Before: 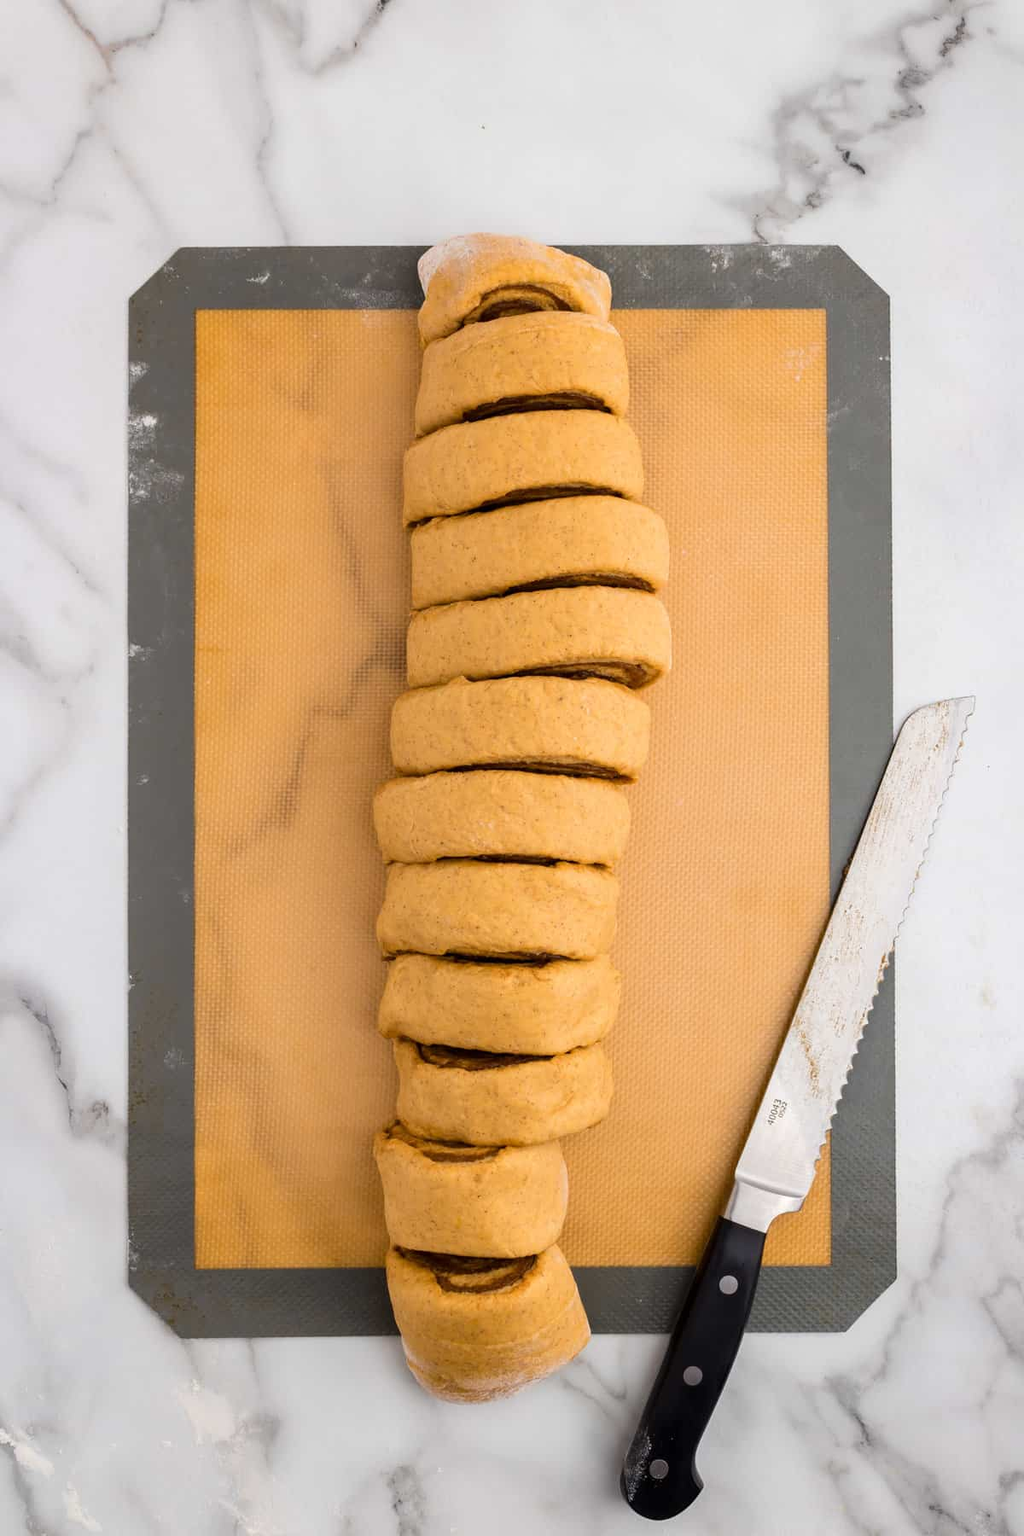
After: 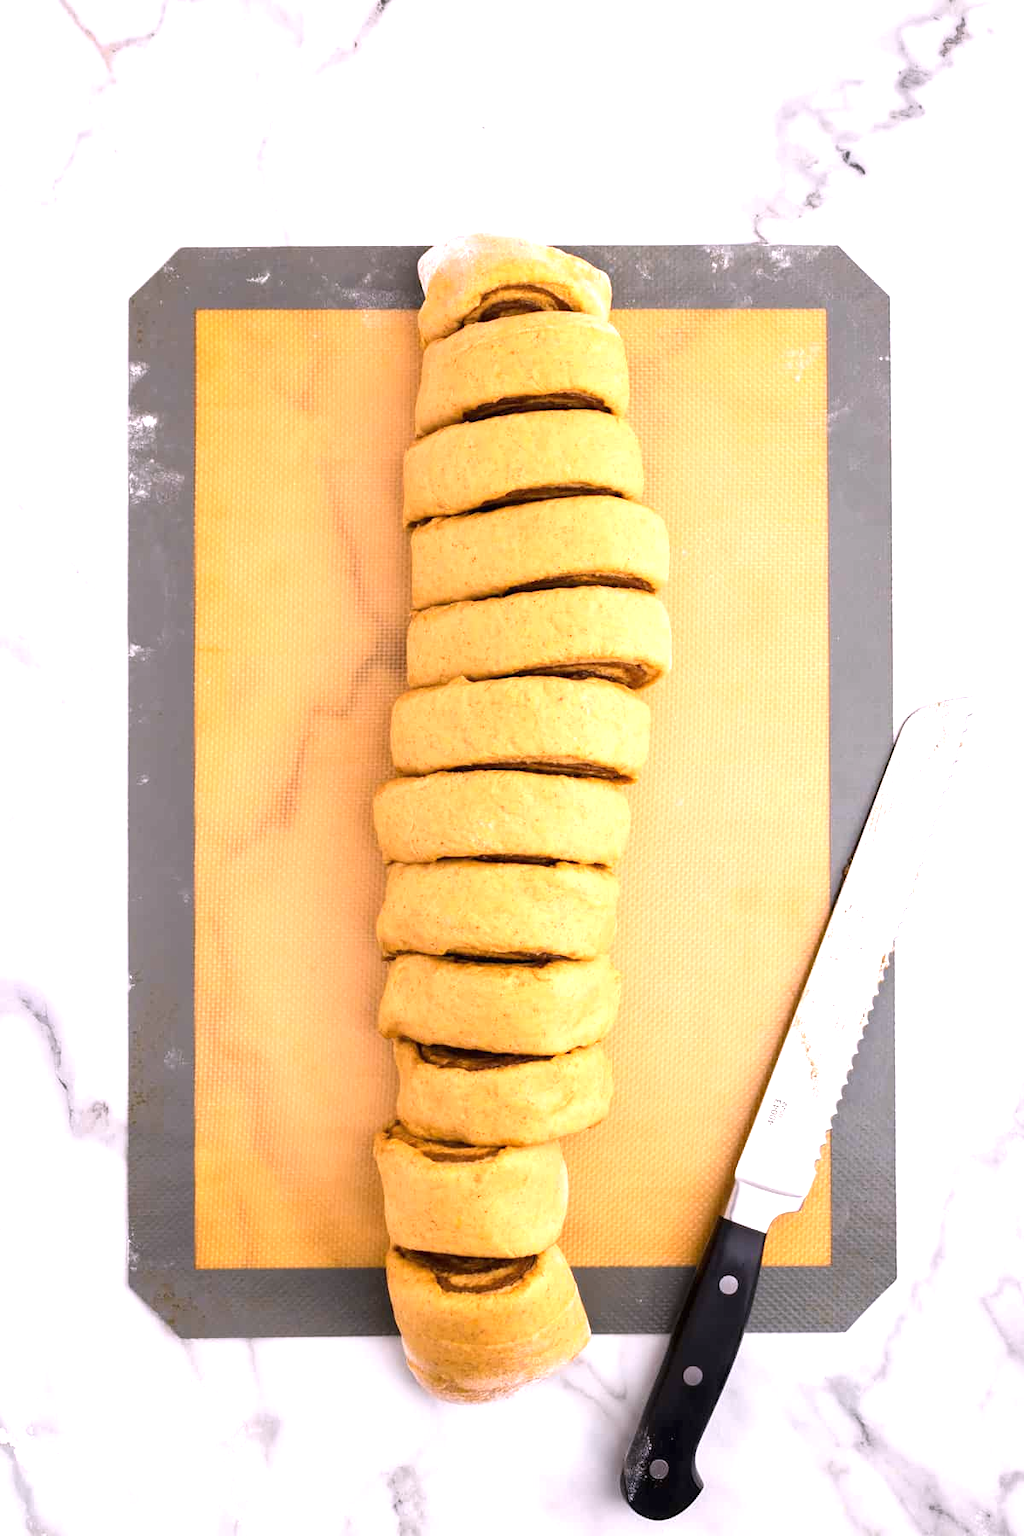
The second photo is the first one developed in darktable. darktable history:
white balance: red 1.05, blue 1.072
exposure: black level correction 0, exposure 0.9 EV, compensate highlight preservation false
